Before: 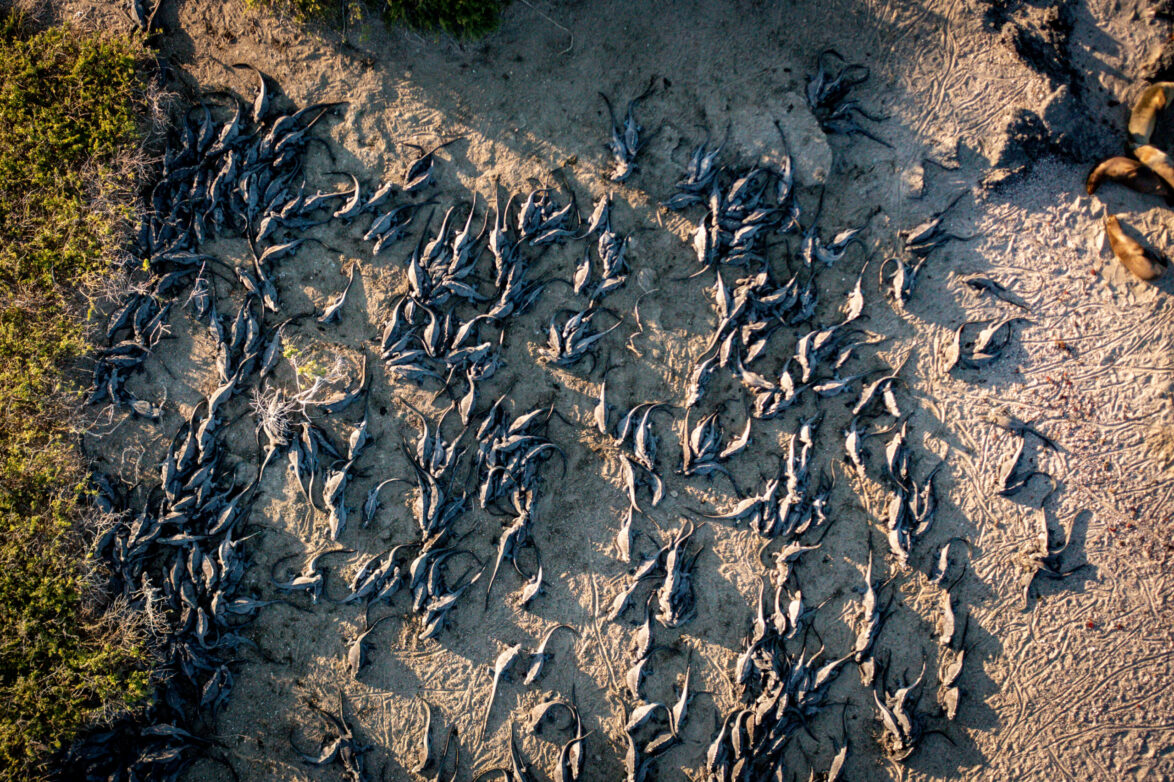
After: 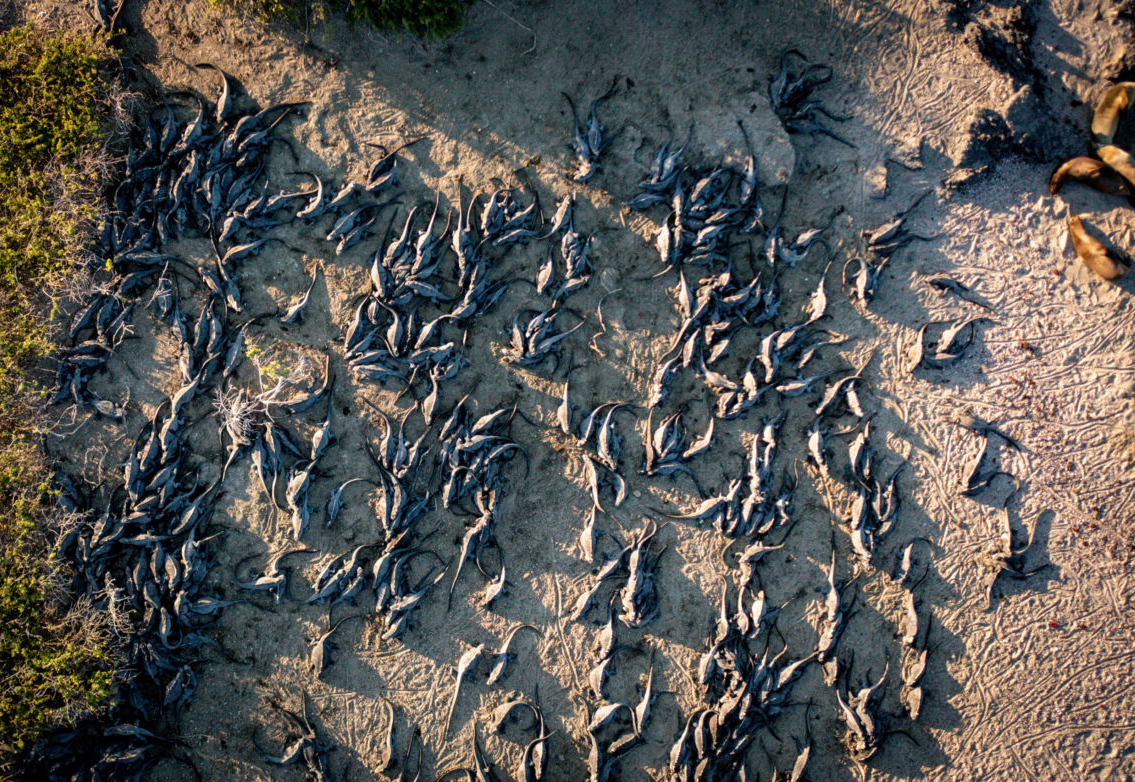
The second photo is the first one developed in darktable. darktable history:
crop and rotate: left 3.238%
exposure: compensate exposure bias true, compensate highlight preservation false
